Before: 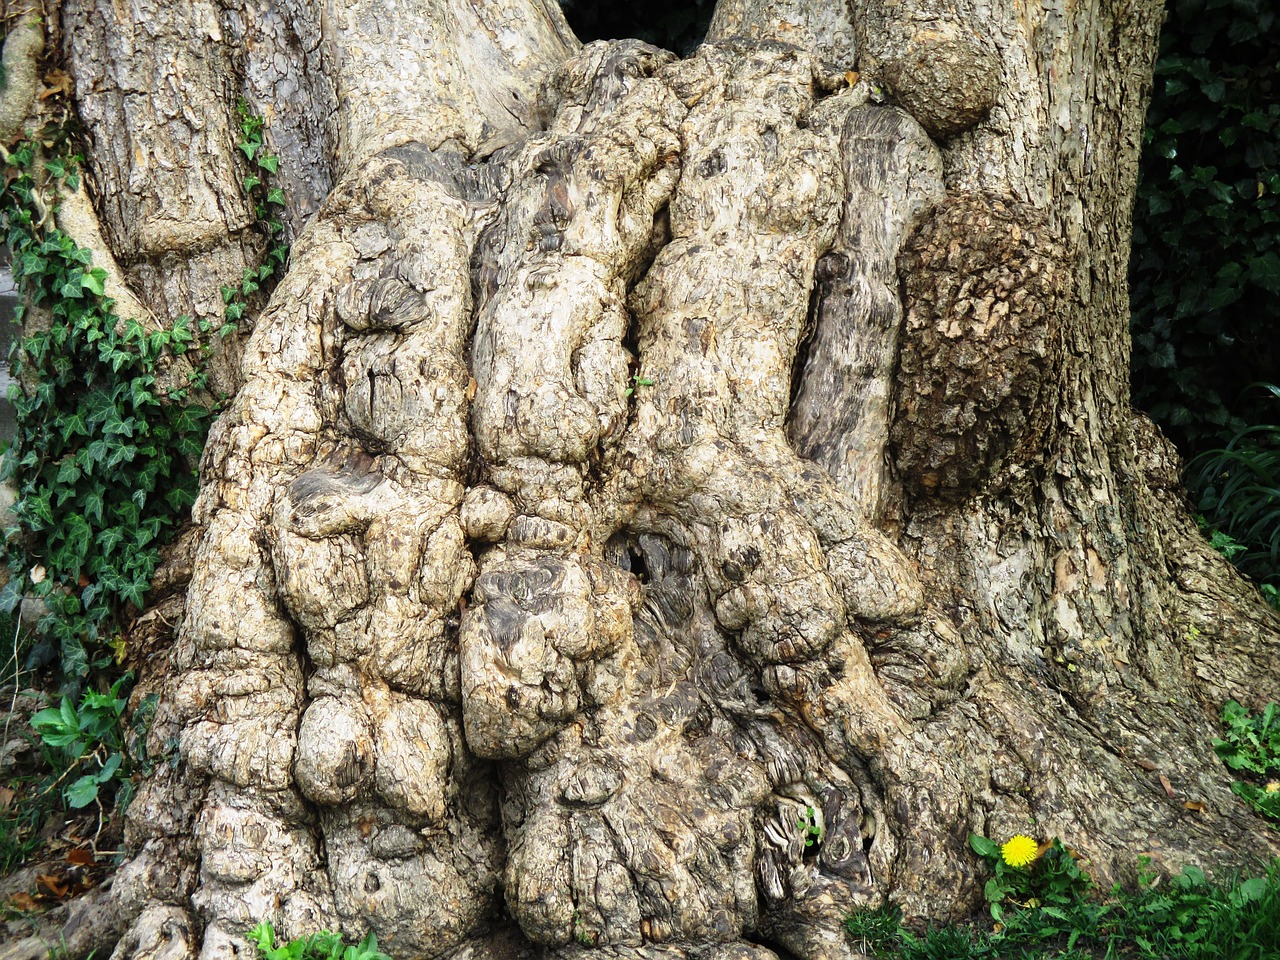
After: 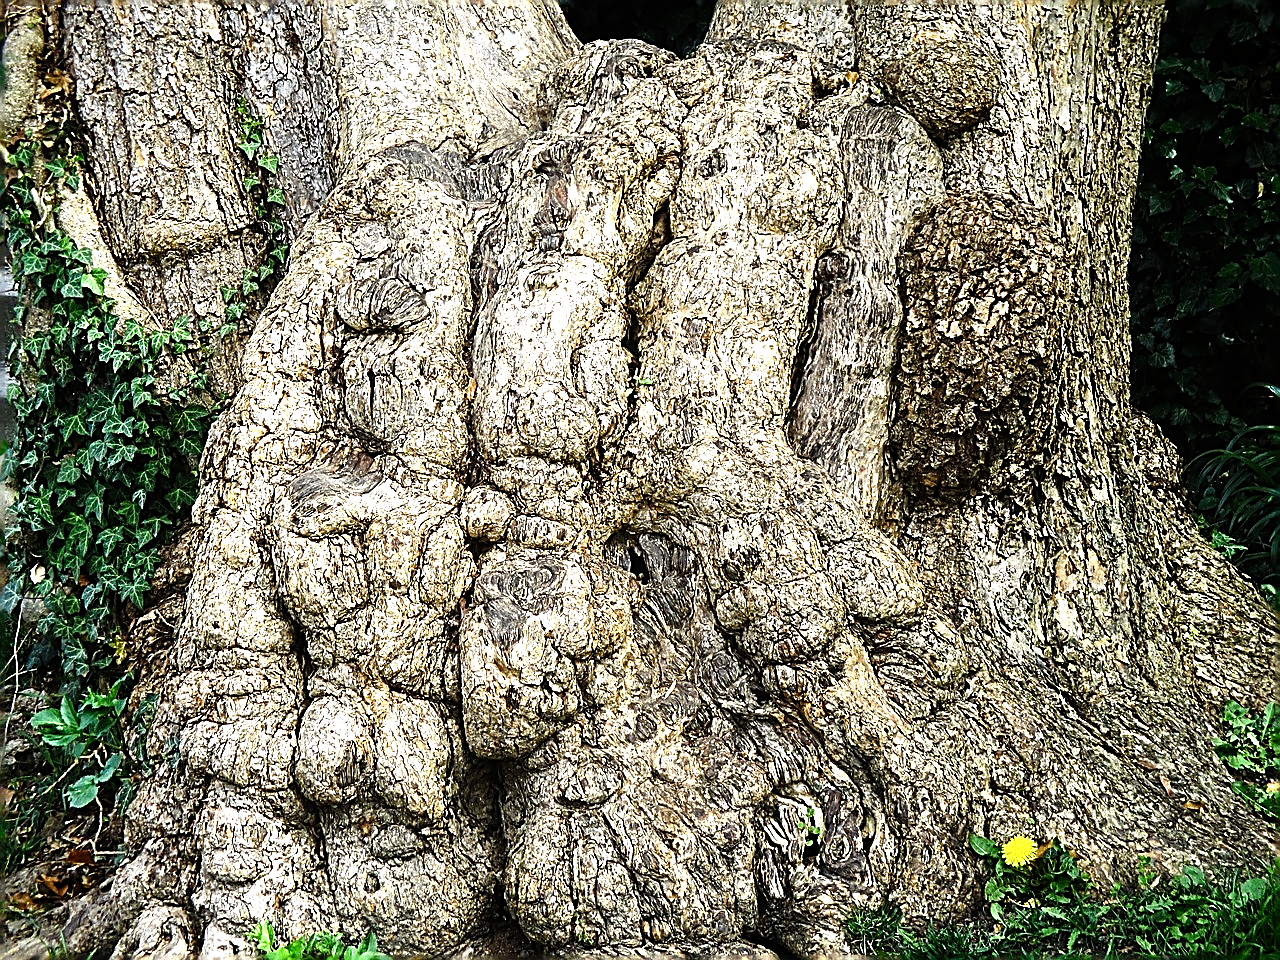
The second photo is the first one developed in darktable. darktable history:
sharpen: amount 2
color balance rgb: shadows lift › luminance -20%, power › hue 72.24°, highlights gain › luminance 15%, global offset › hue 171.6°, perceptual saturation grading › highlights -15%, perceptual saturation grading › shadows 25%, global vibrance 30%, contrast 10%
